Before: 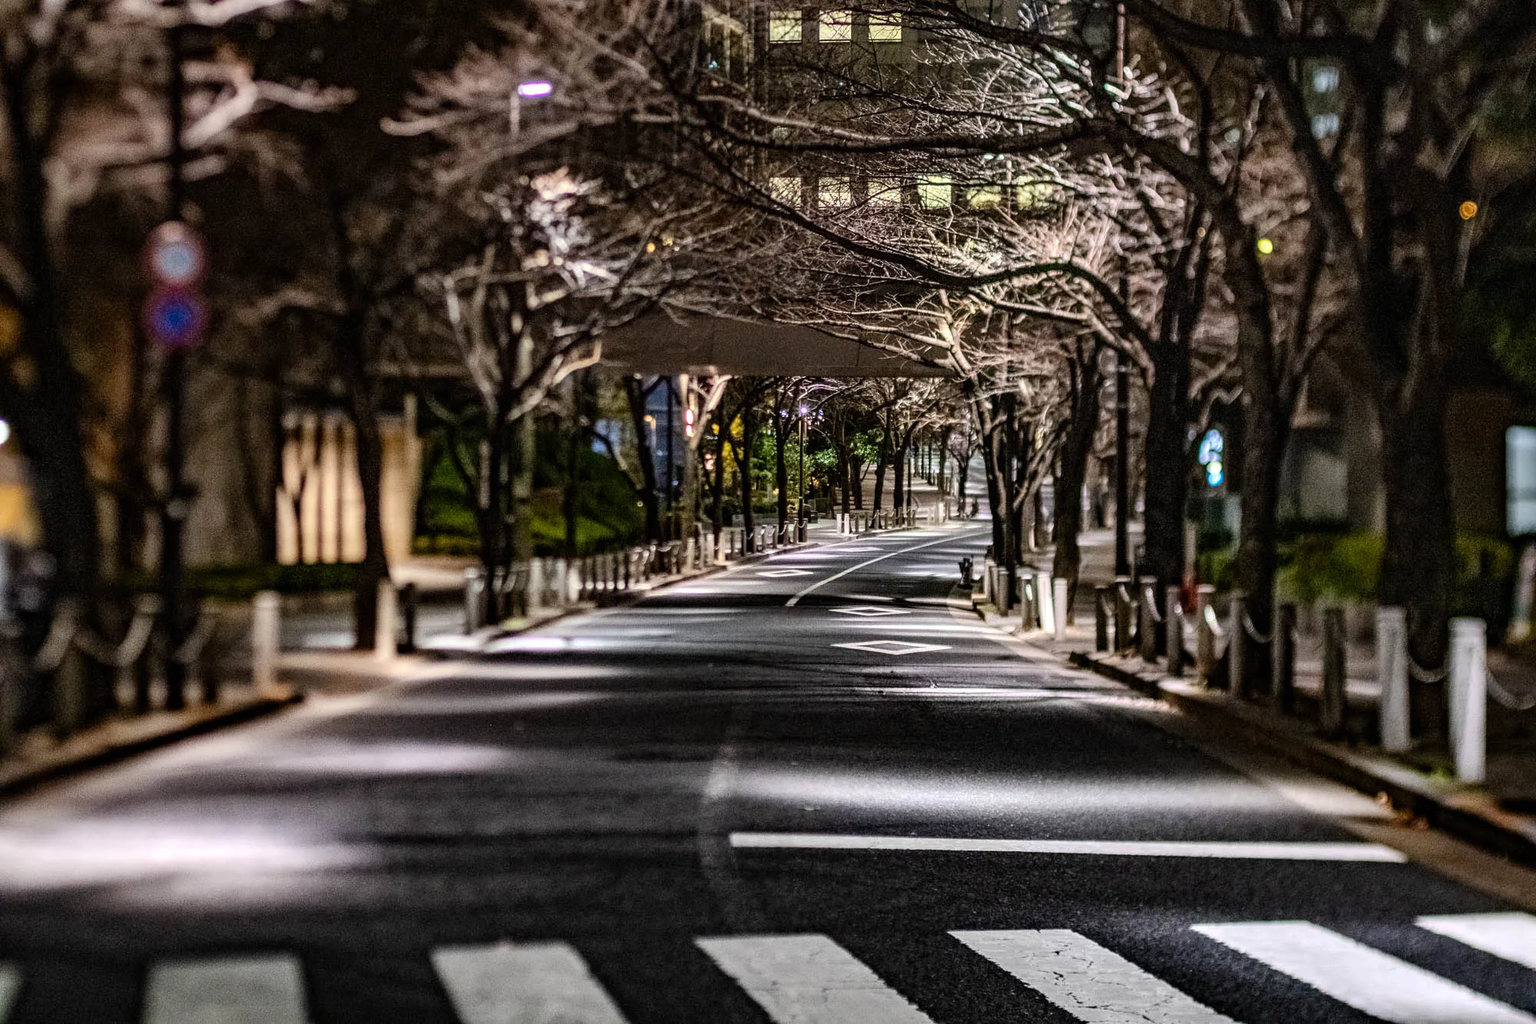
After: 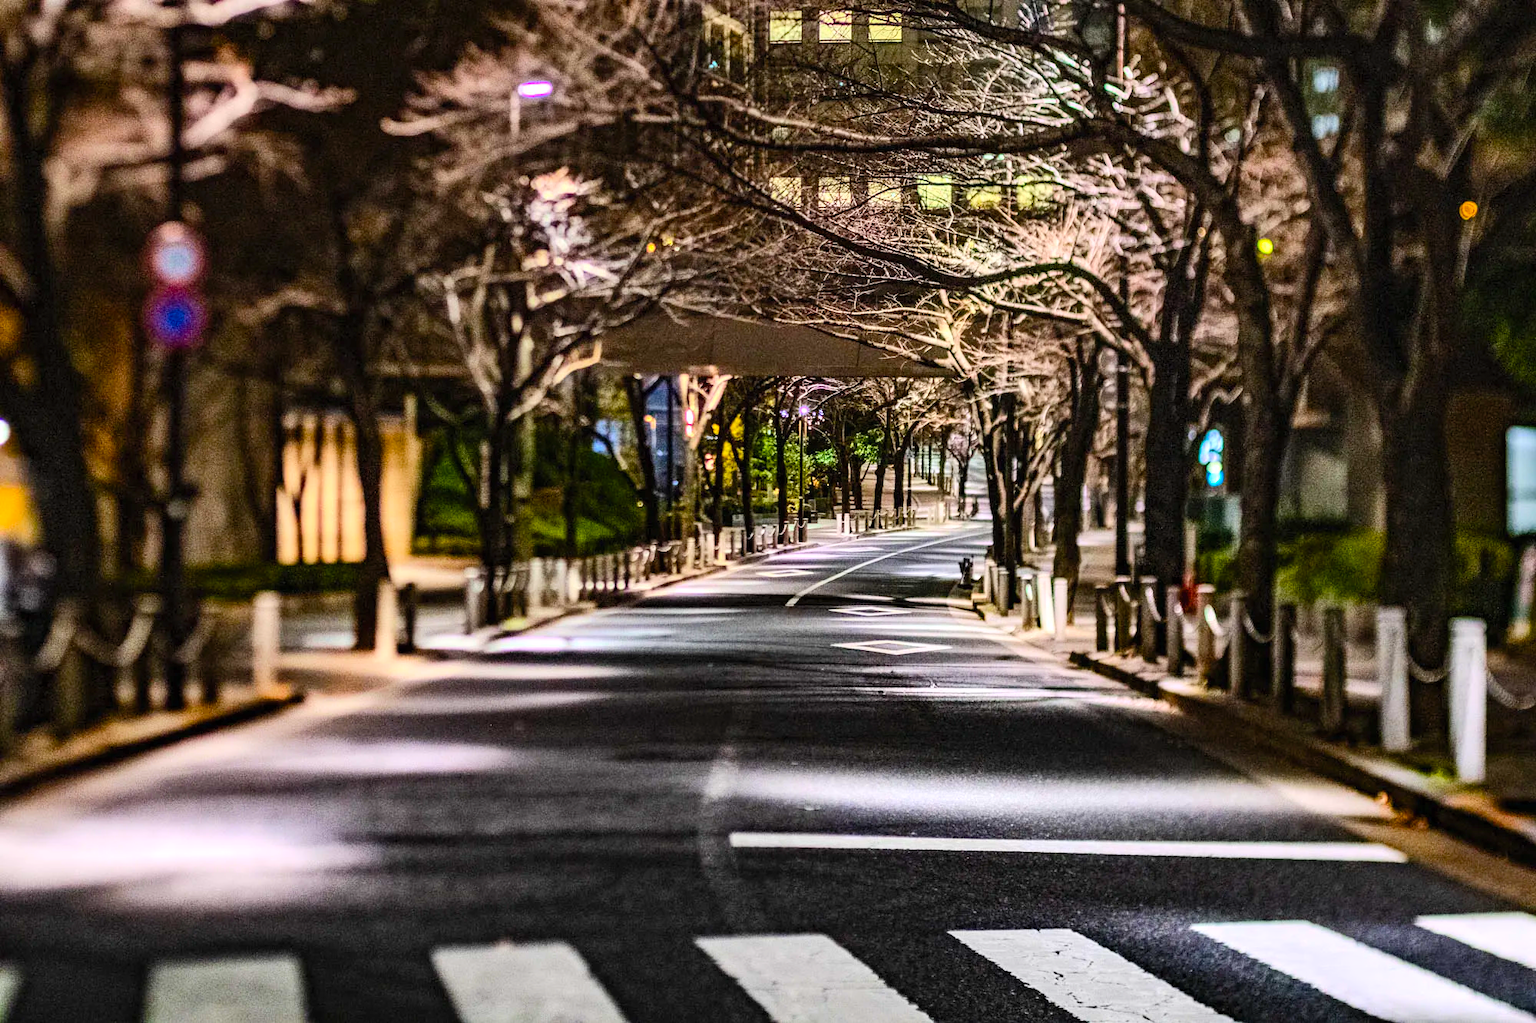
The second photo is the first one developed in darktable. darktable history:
color balance rgb: perceptual saturation grading › global saturation 25%, perceptual brilliance grading › mid-tones 10%, perceptual brilliance grading › shadows 15%, global vibrance 20%
contrast brightness saturation: contrast 0.2, brightness 0.16, saturation 0.22
